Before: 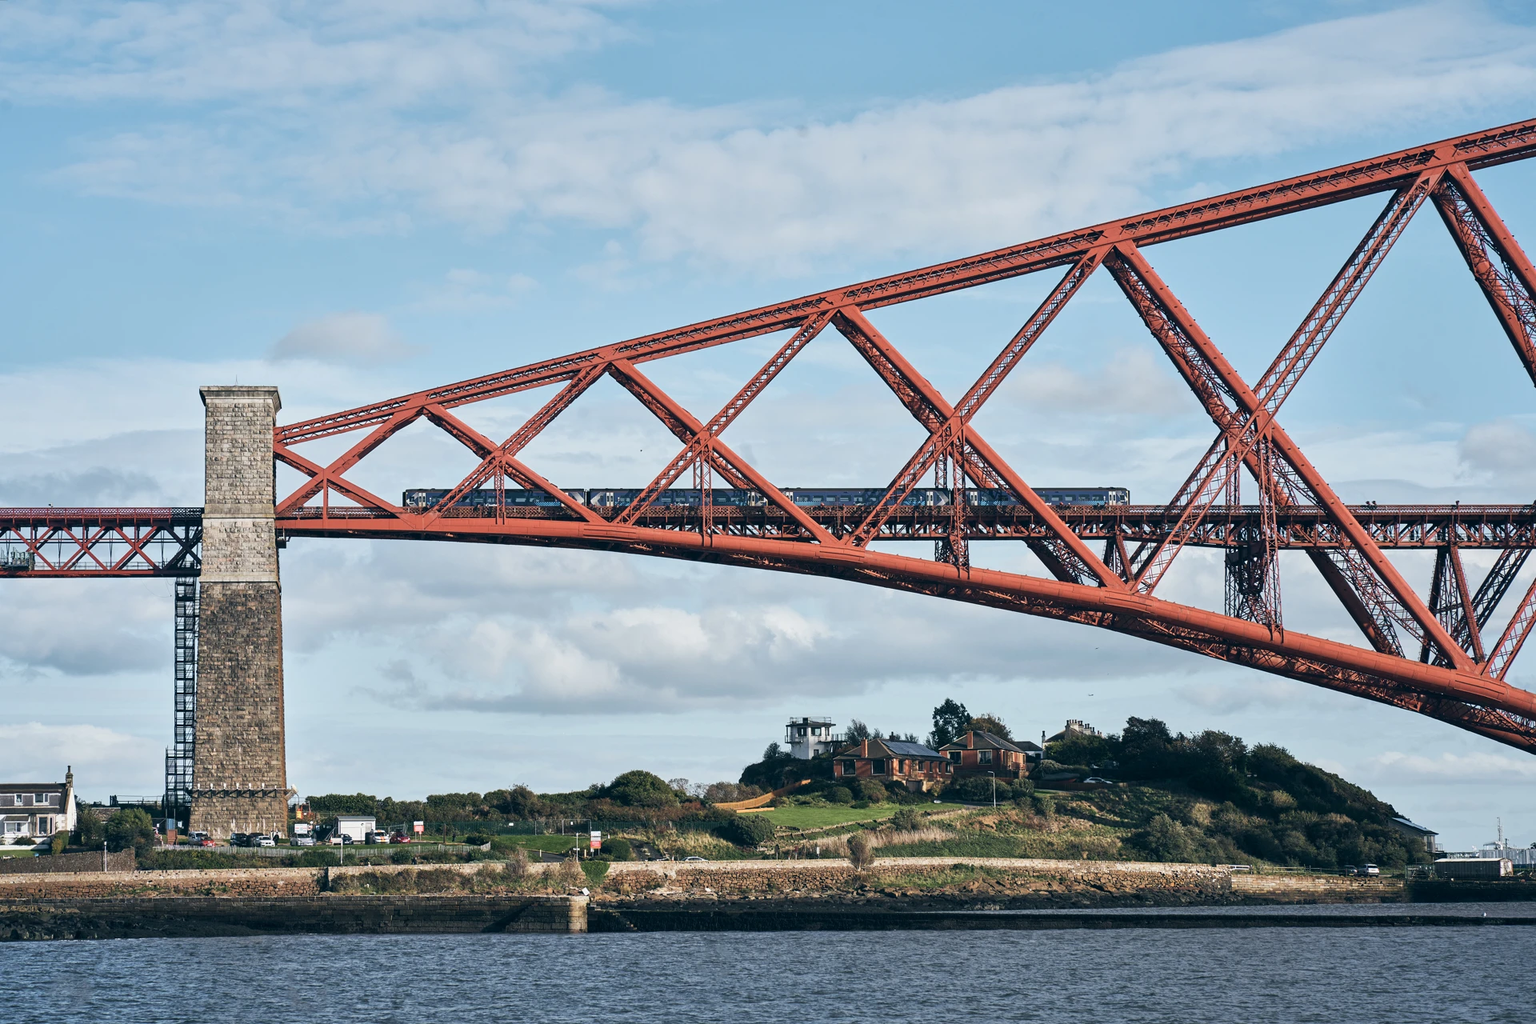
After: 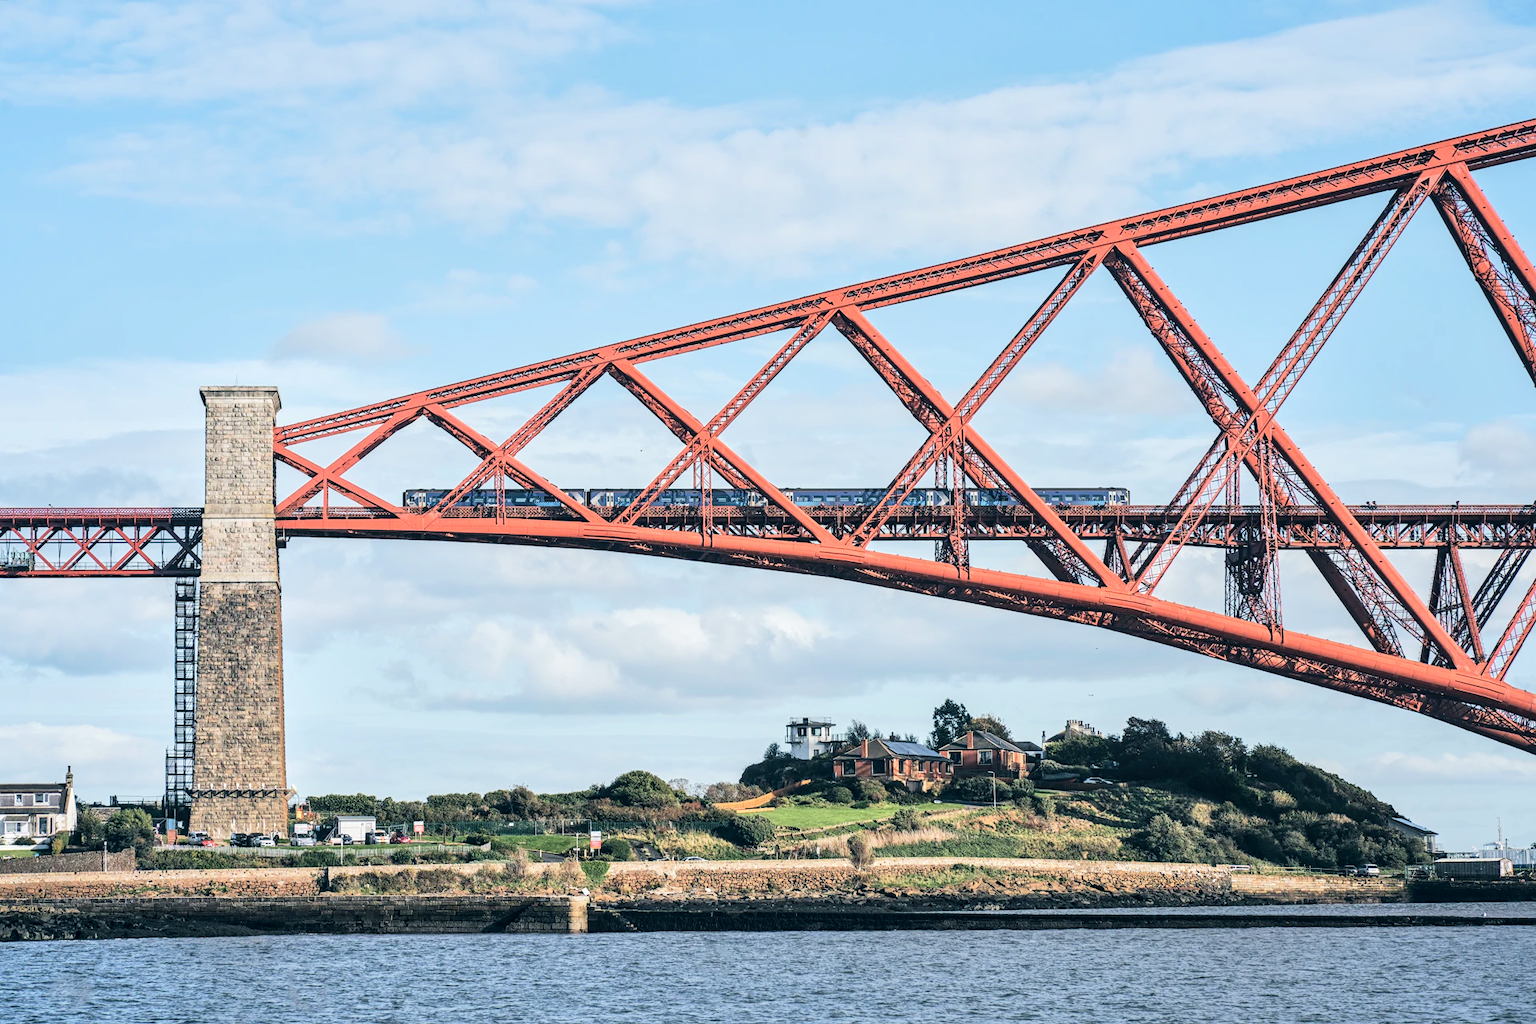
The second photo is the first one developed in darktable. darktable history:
local contrast: on, module defaults
tone equalizer: -7 EV 0.159 EV, -6 EV 0.635 EV, -5 EV 1.19 EV, -4 EV 1.3 EV, -3 EV 1.13 EV, -2 EV 0.6 EV, -1 EV 0.157 EV, edges refinement/feathering 500, mask exposure compensation -1.57 EV, preserve details no
